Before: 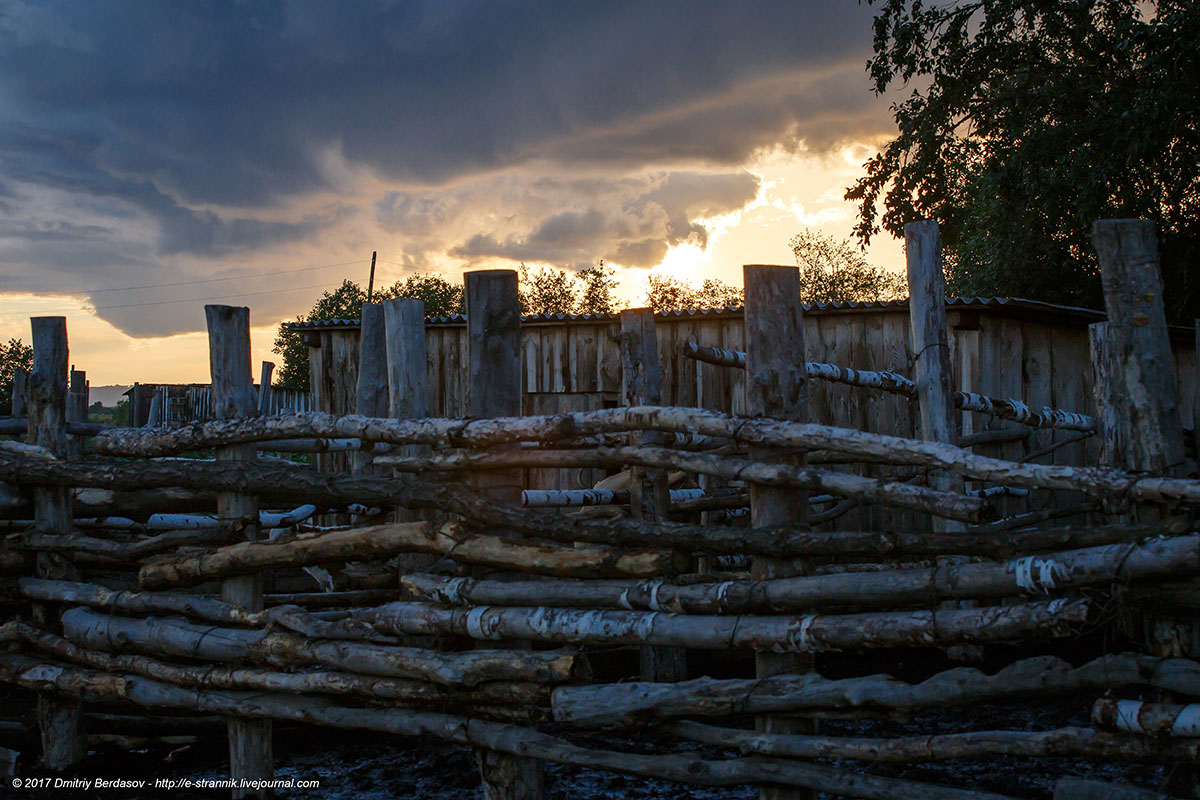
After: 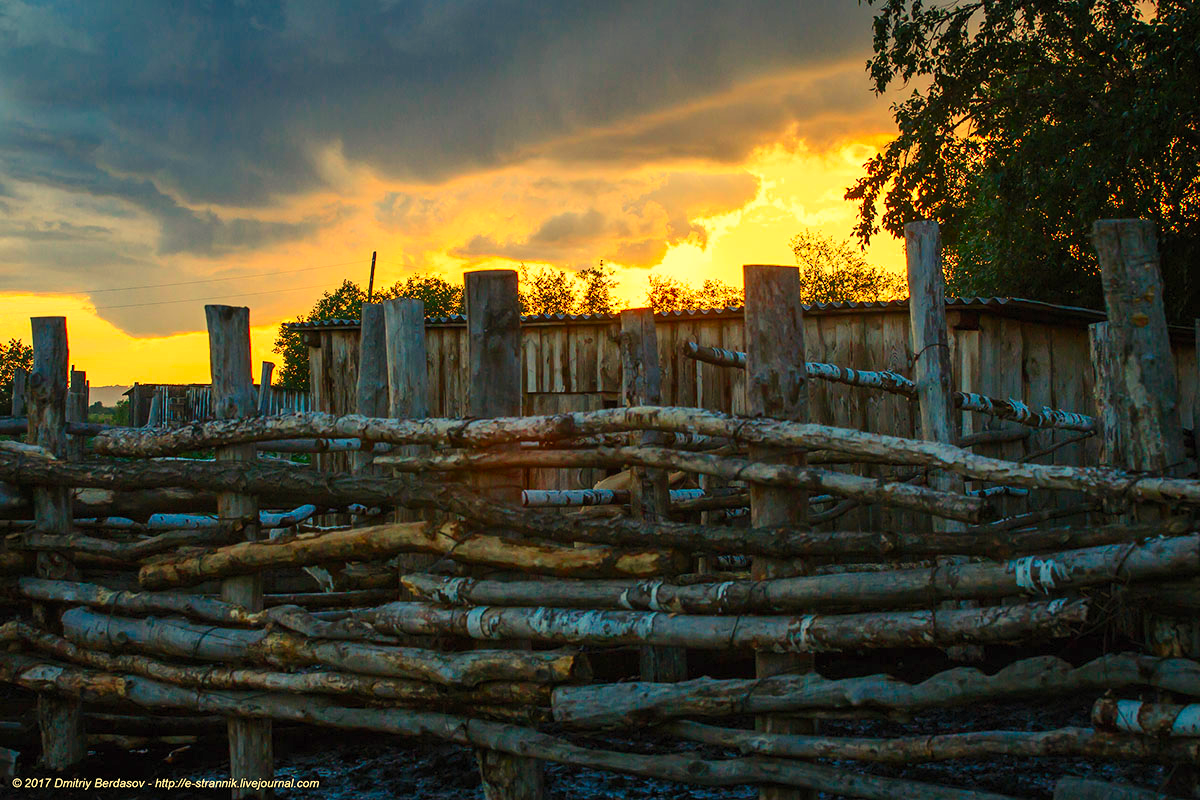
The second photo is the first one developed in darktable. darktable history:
white balance: red 1.08, blue 0.791
contrast brightness saturation: contrast 0.2, brightness 0.2, saturation 0.8
